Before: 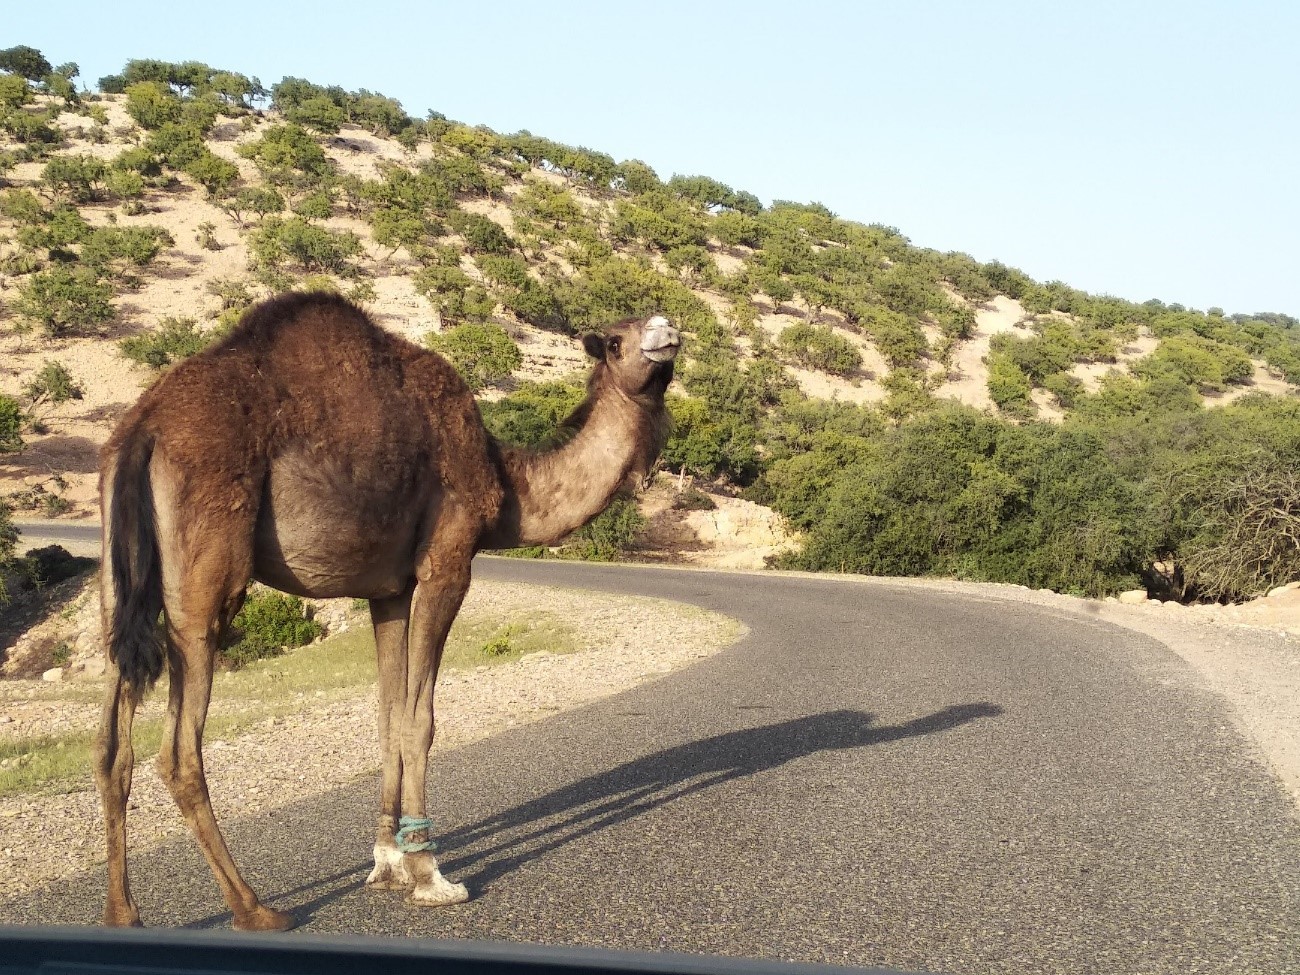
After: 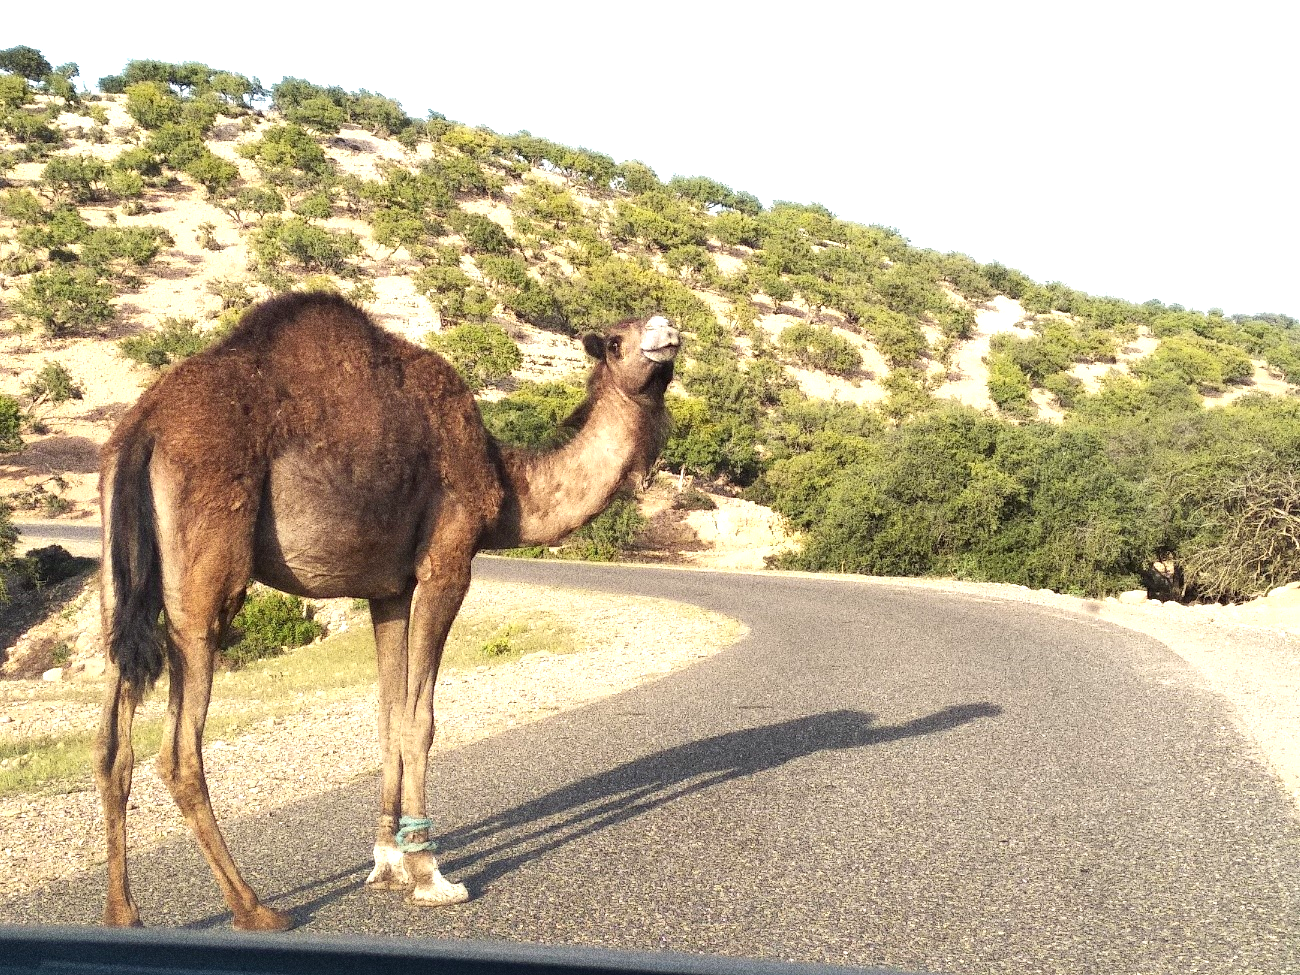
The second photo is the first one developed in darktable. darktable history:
grain: coarseness 10.62 ISO, strength 55.56%
exposure: exposure 0.669 EV, compensate highlight preservation false
